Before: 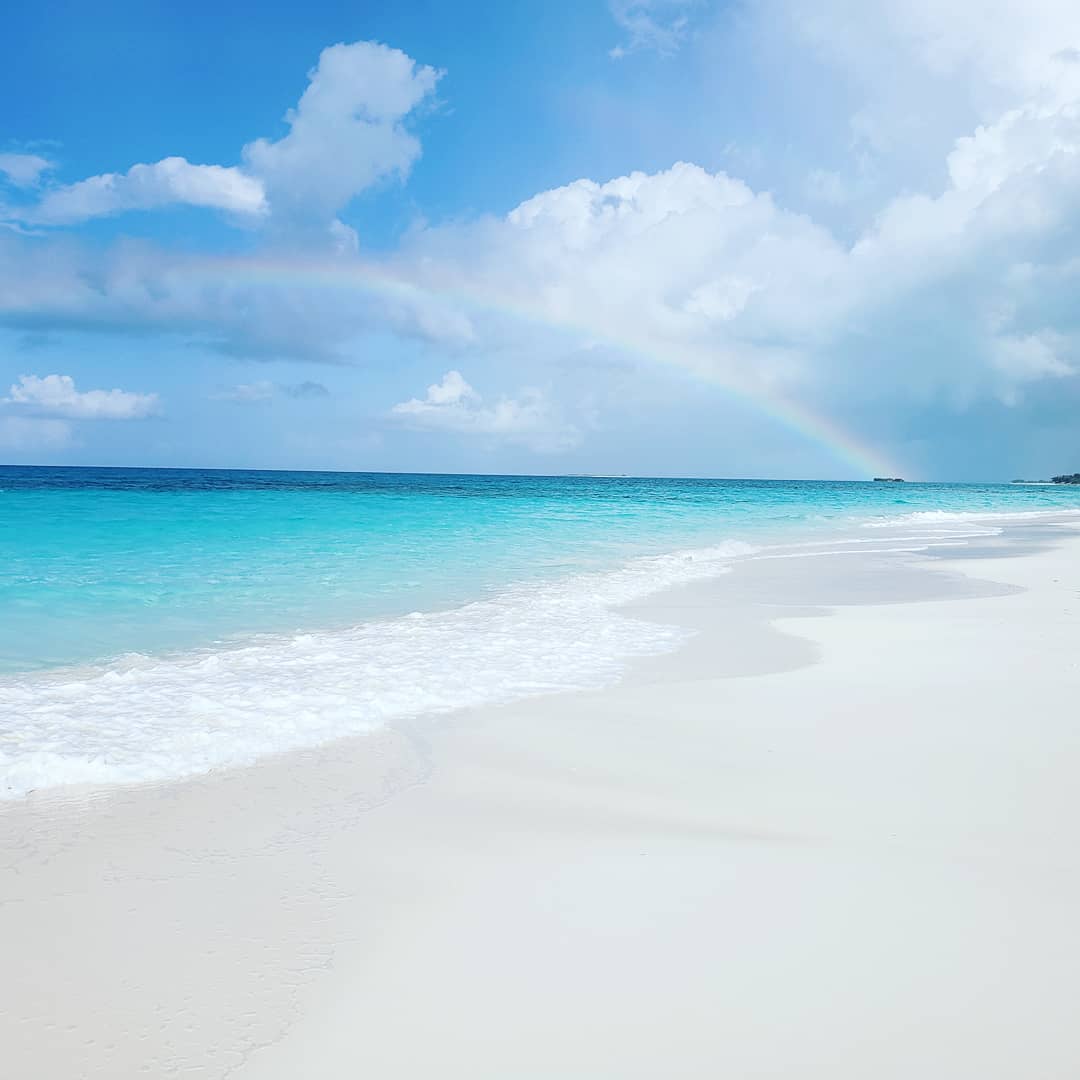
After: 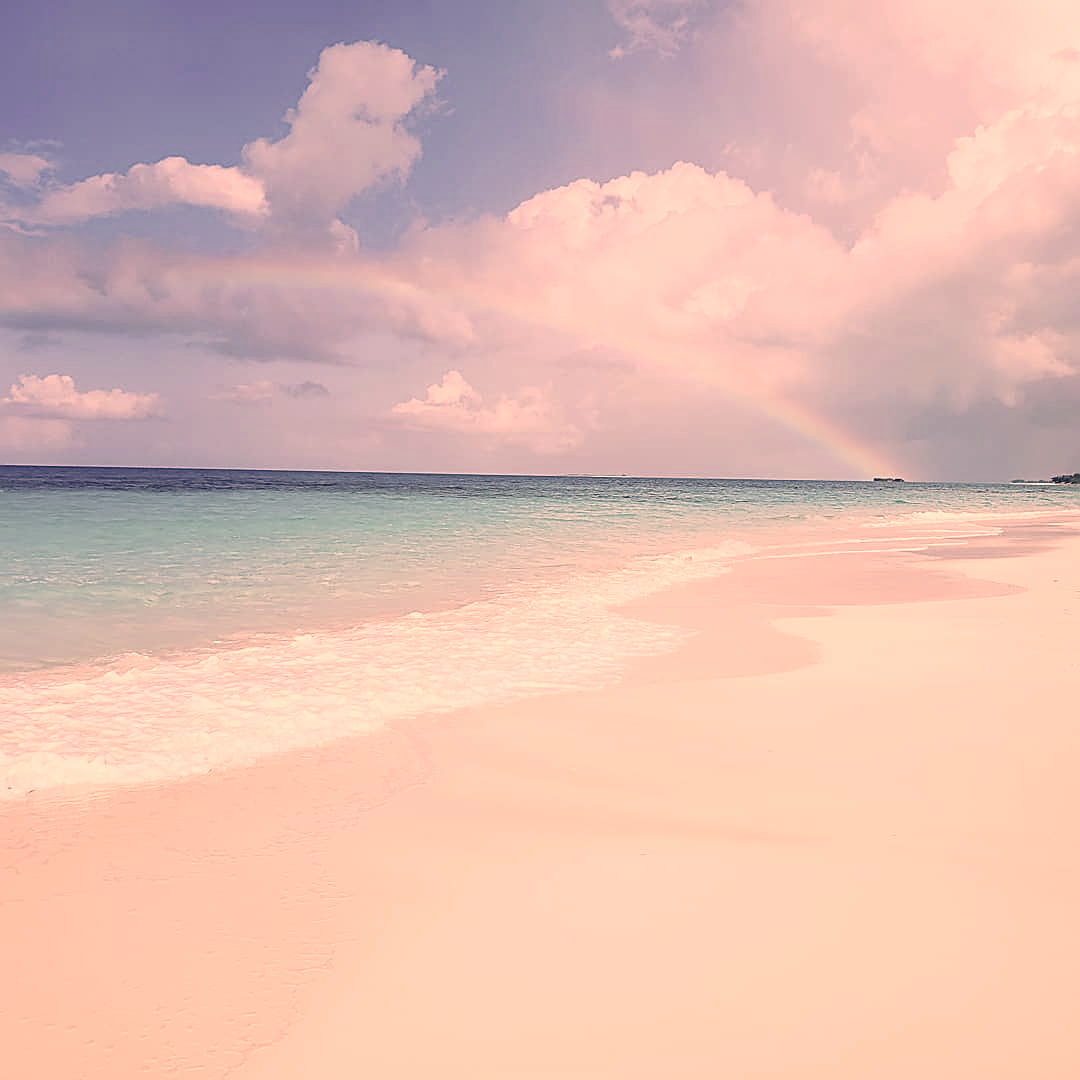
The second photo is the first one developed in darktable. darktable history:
sharpen: on, module defaults
color correction: highlights a* 40, highlights b* 40, saturation 0.69
tone equalizer: on, module defaults
haze removal: compatibility mode true, adaptive false
